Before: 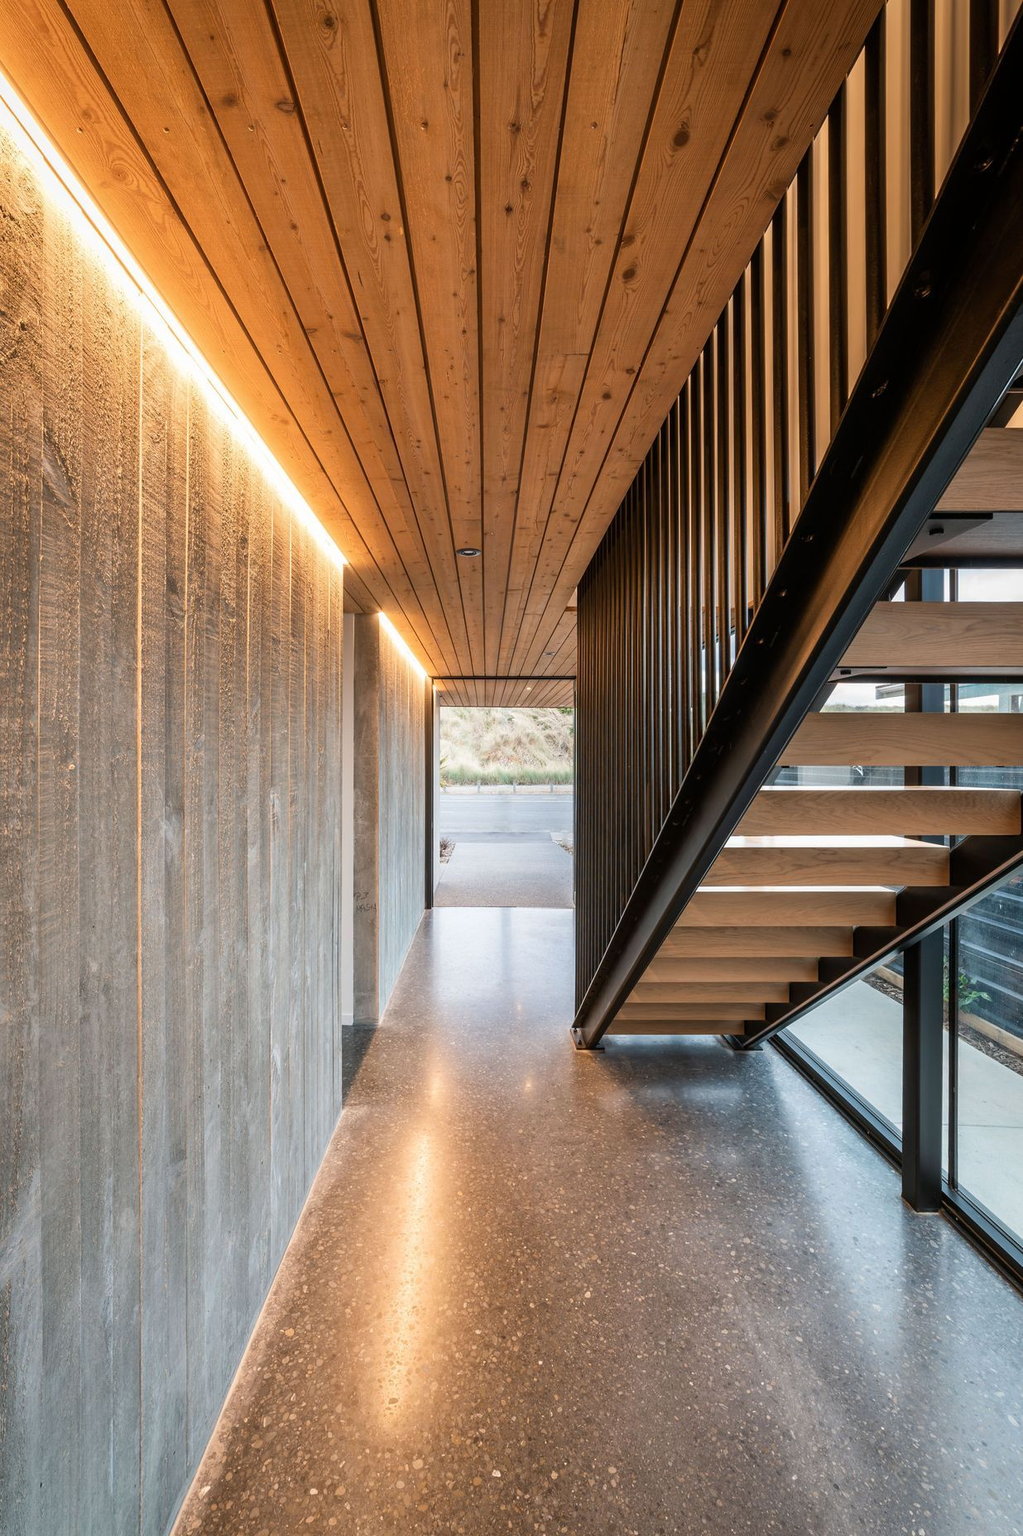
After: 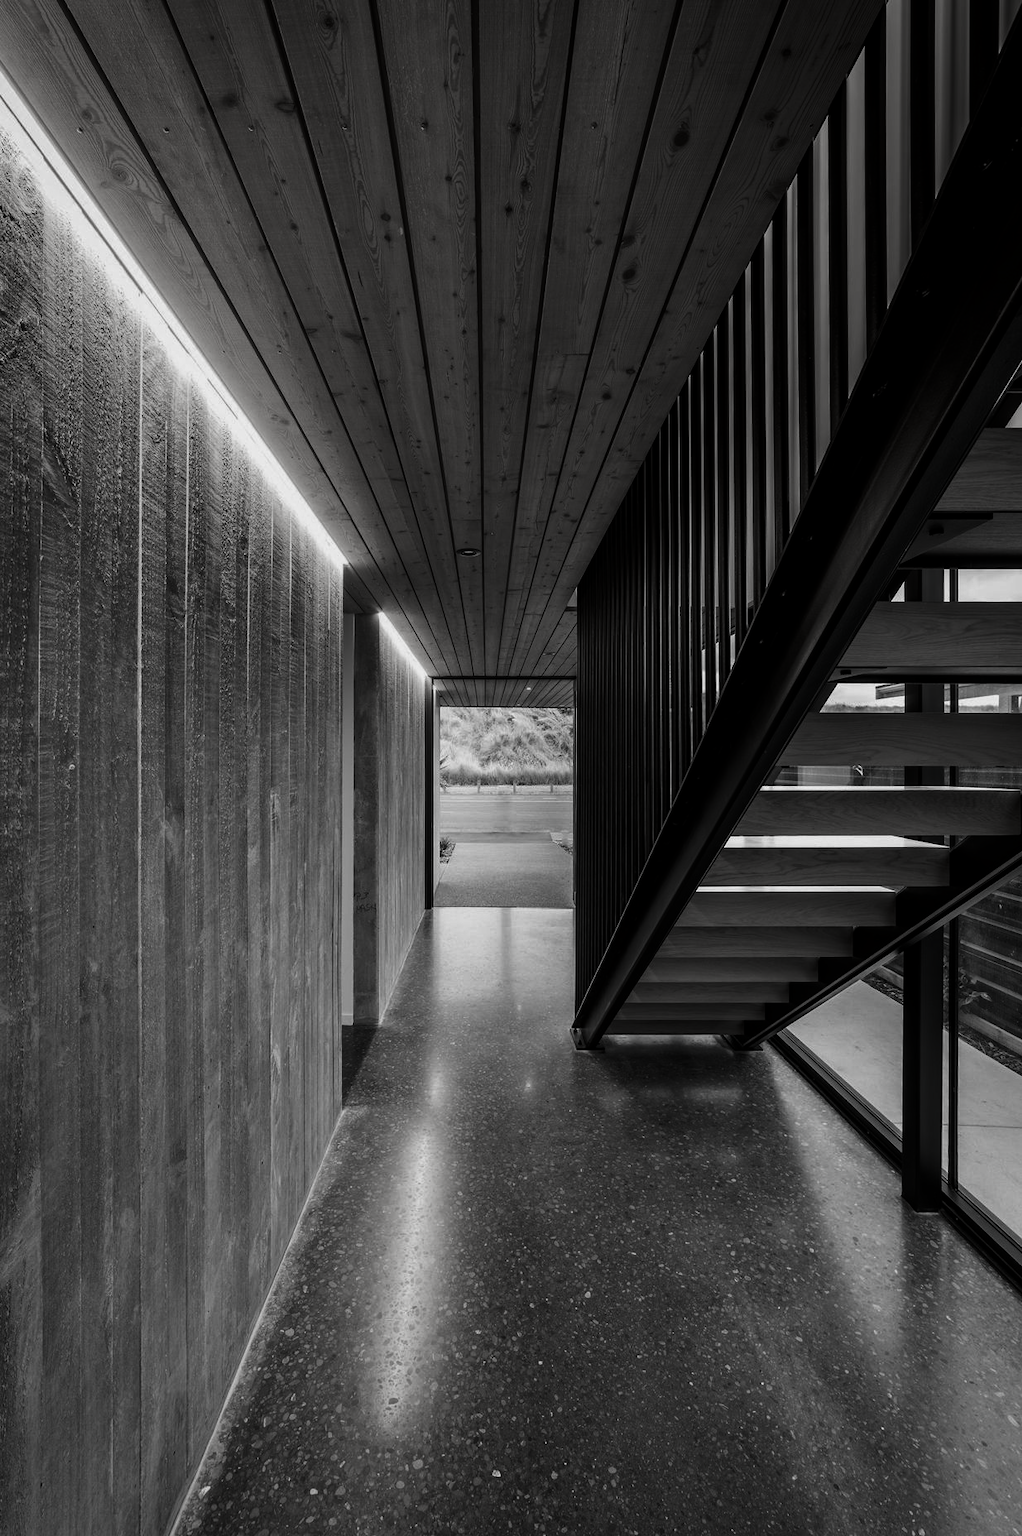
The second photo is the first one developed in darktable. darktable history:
exposure: exposure -0.071 EV, compensate highlight preservation false
contrast brightness saturation: contrast -0.028, brightness -0.608, saturation -0.984
